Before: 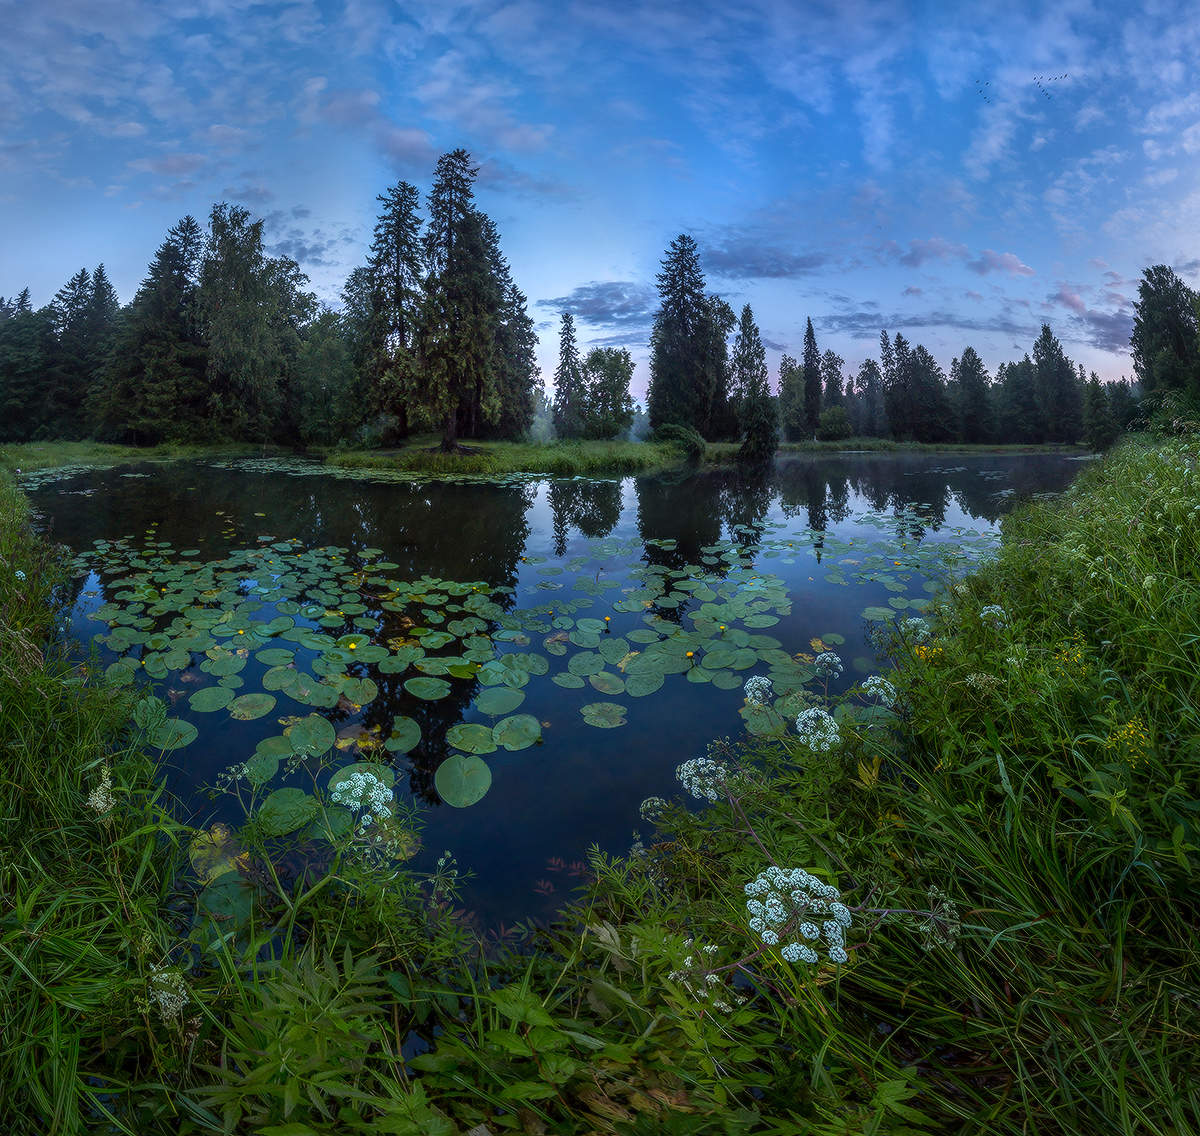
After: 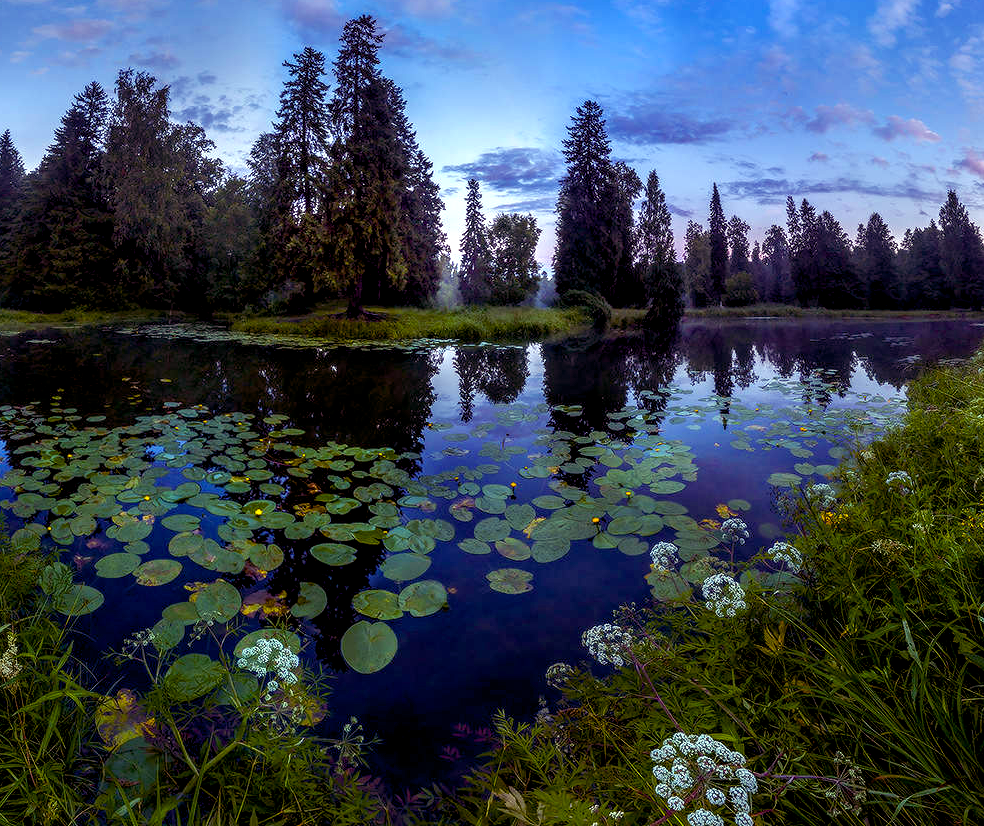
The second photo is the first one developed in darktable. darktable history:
color balance rgb: shadows lift › luminance -21.66%, shadows lift › chroma 8.98%, shadows lift › hue 283.37°, power › chroma 1.55%, power › hue 25.59°, highlights gain › luminance 6.08%, highlights gain › chroma 2.55%, highlights gain › hue 90°, global offset › luminance -0.87%, perceptual saturation grading › global saturation 27.49%, perceptual saturation grading › highlights -28.39%, perceptual saturation grading › mid-tones 15.22%, perceptual saturation grading › shadows 33.98%, perceptual brilliance grading › highlights 10%, perceptual brilliance grading › mid-tones 5%
crop: left 7.856%, top 11.836%, right 10.12%, bottom 15.387%
